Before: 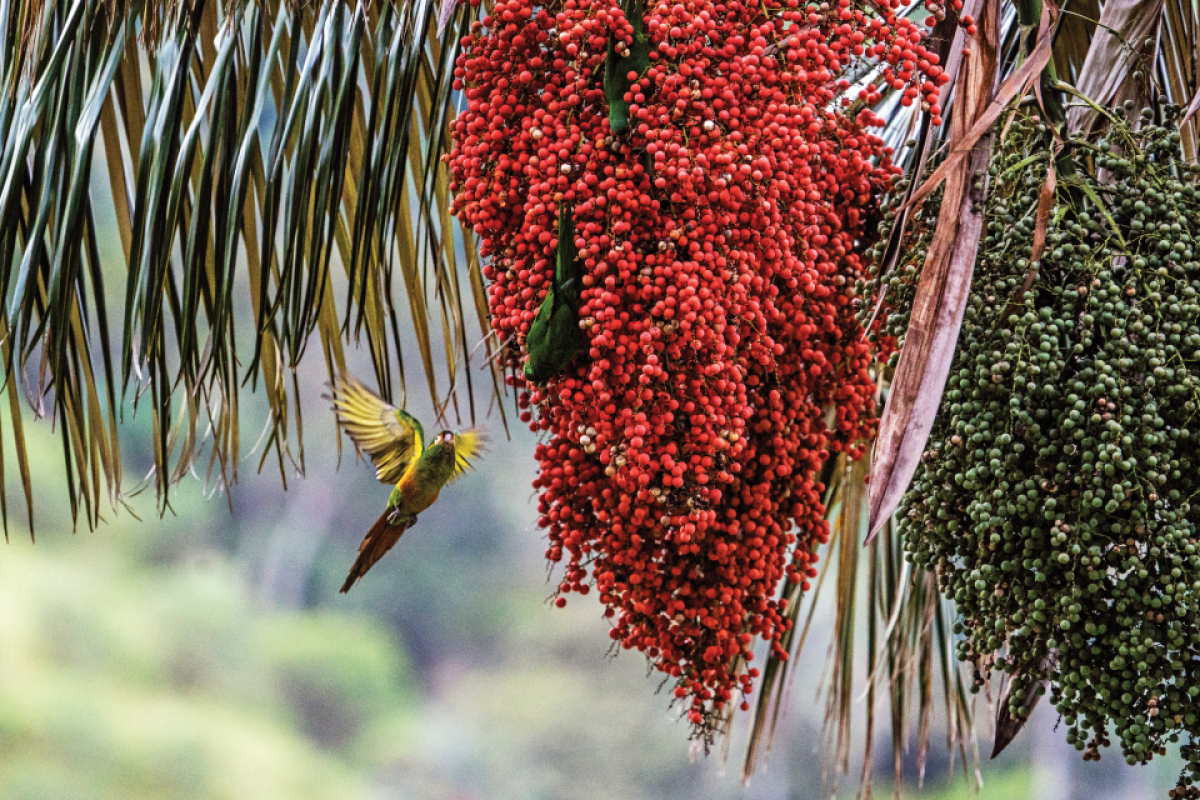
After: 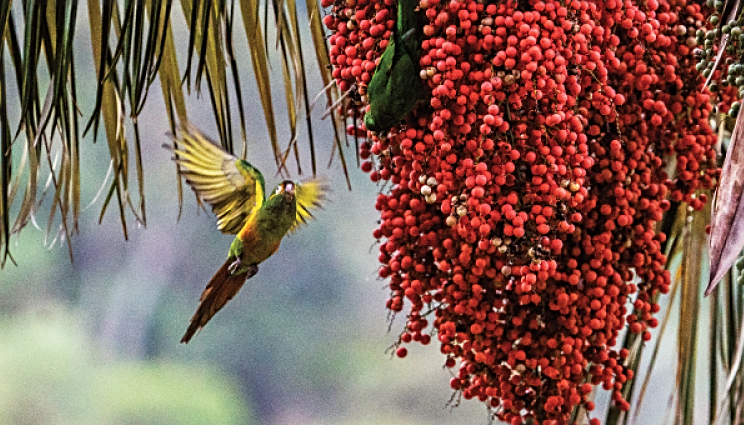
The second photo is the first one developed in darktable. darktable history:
contrast equalizer: y [[0.5 ×6], [0.5 ×6], [0.5, 0.5, 0.501, 0.545, 0.707, 0.863], [0 ×6], [0 ×6]]
crop: left 13.312%, top 31.28%, right 24.627%, bottom 15.582%
sharpen: on, module defaults
grain: coarseness 0.09 ISO, strength 16.61%
